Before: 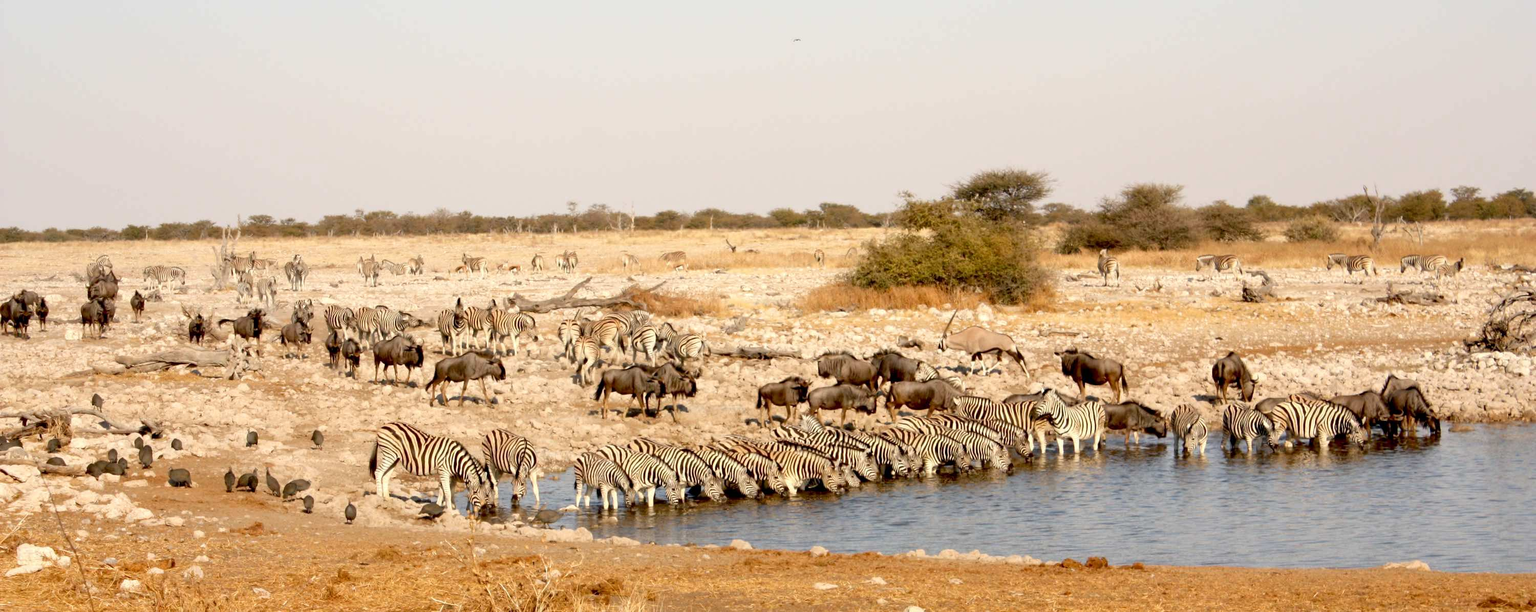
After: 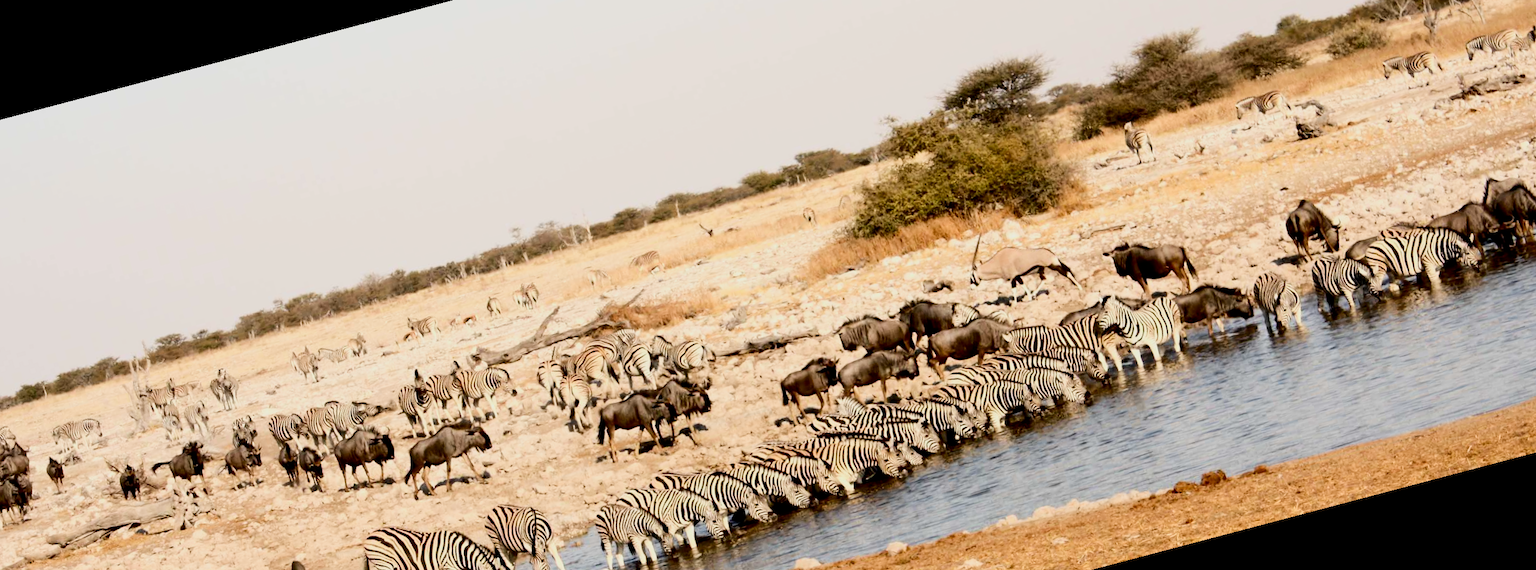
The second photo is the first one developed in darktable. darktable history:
color zones: curves: ch0 [(0, 0.5) (0.143, 0.5) (0.286, 0.5) (0.429, 0.5) (0.571, 0.5) (0.714, 0.476) (0.857, 0.5) (1, 0.5)]; ch2 [(0, 0.5) (0.143, 0.5) (0.286, 0.5) (0.429, 0.5) (0.571, 0.5) (0.714, 0.487) (0.857, 0.5) (1, 0.5)]
filmic rgb: black relative exposure -7.65 EV, white relative exposure 4.56 EV, hardness 3.61, contrast 1.05
contrast brightness saturation: contrast 0.28
rotate and perspective: rotation -14.8°, crop left 0.1, crop right 0.903, crop top 0.25, crop bottom 0.748
